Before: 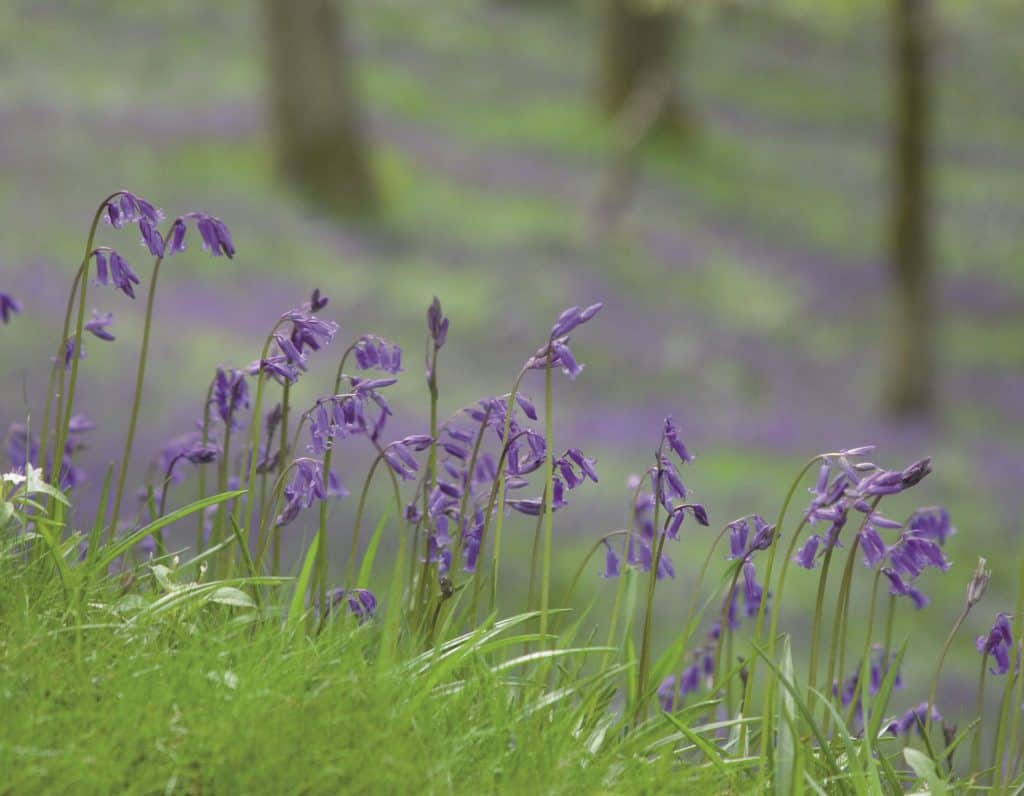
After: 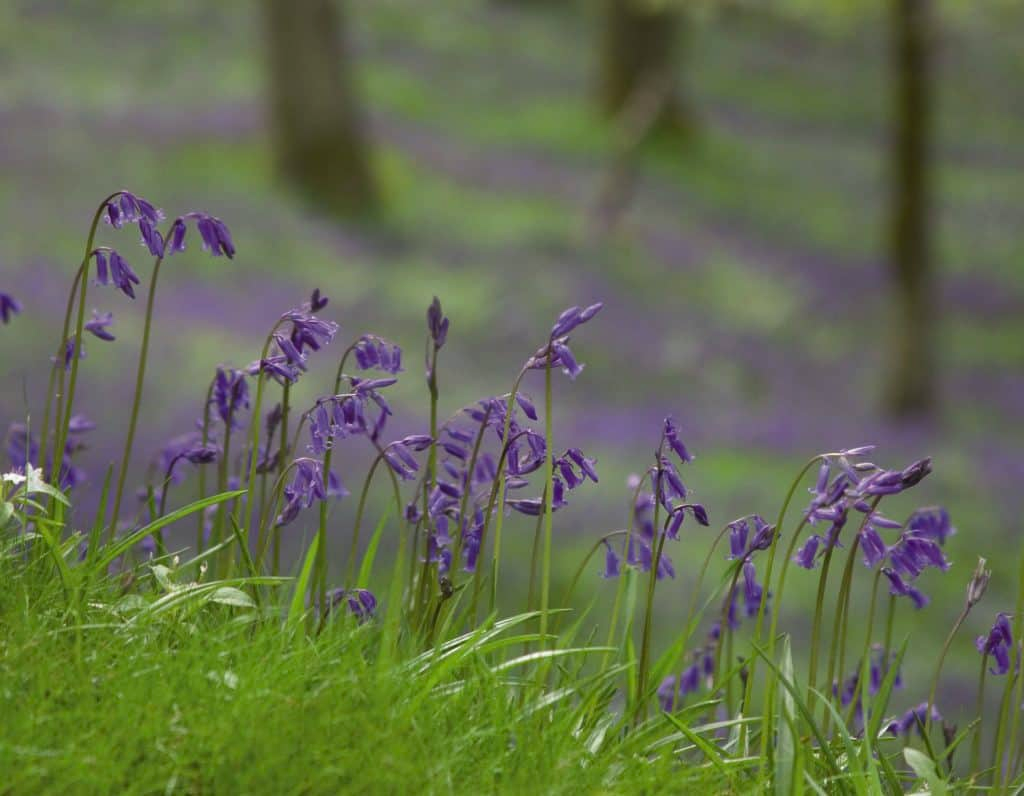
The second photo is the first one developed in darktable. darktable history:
contrast brightness saturation: contrast 0.065, brightness -0.141, saturation 0.117
